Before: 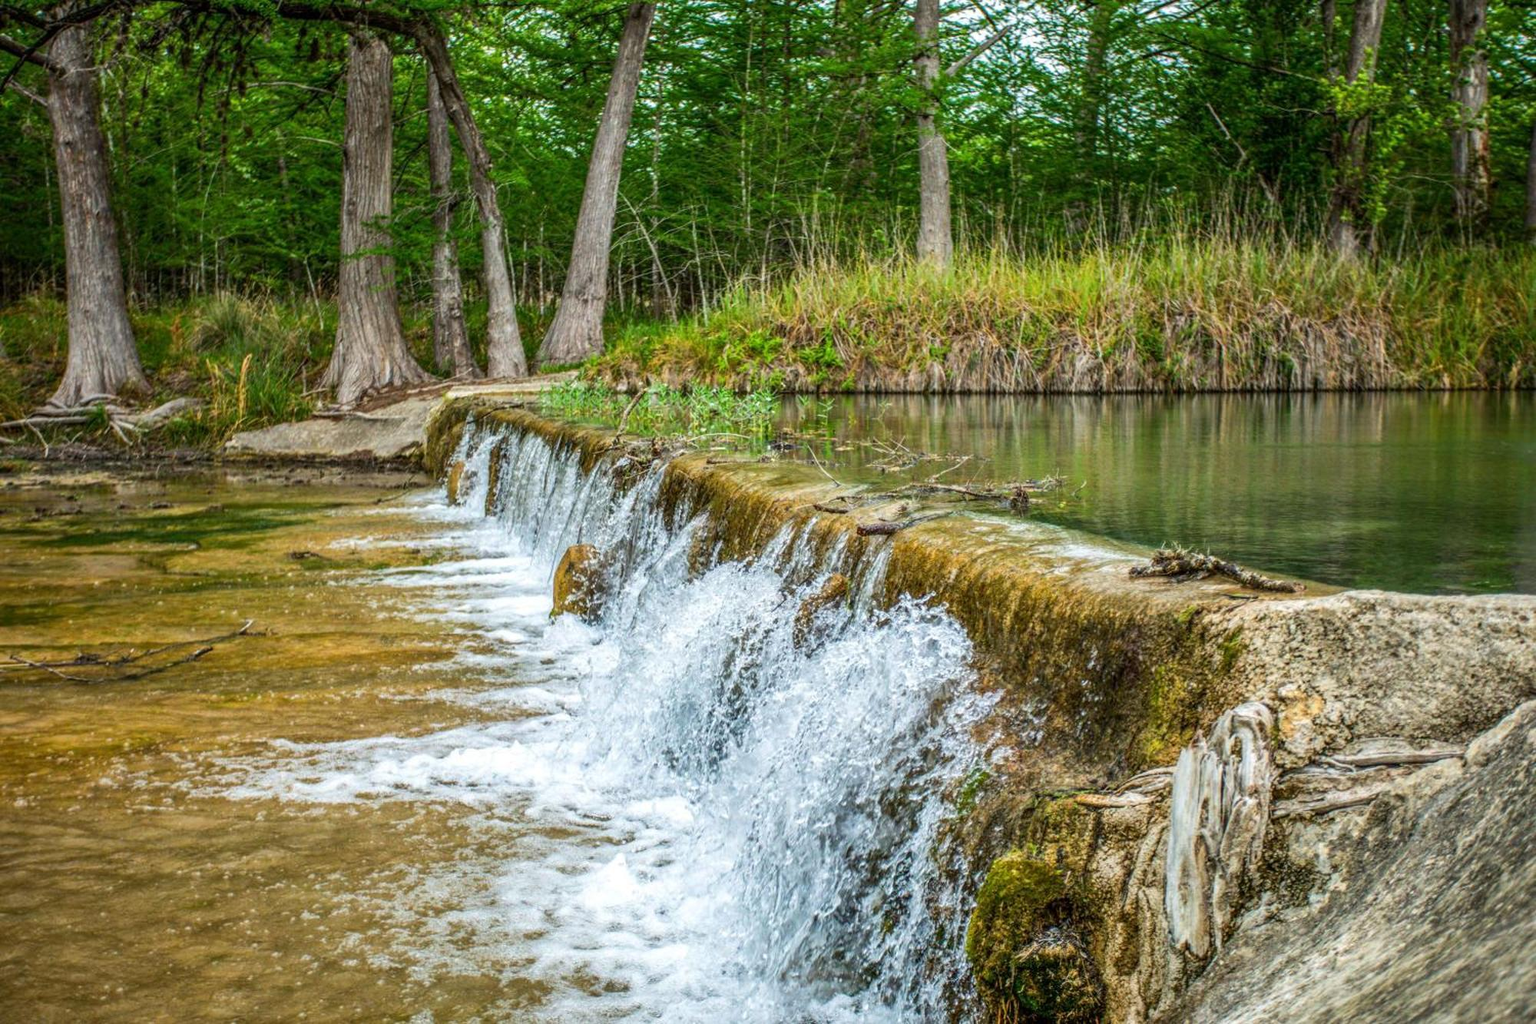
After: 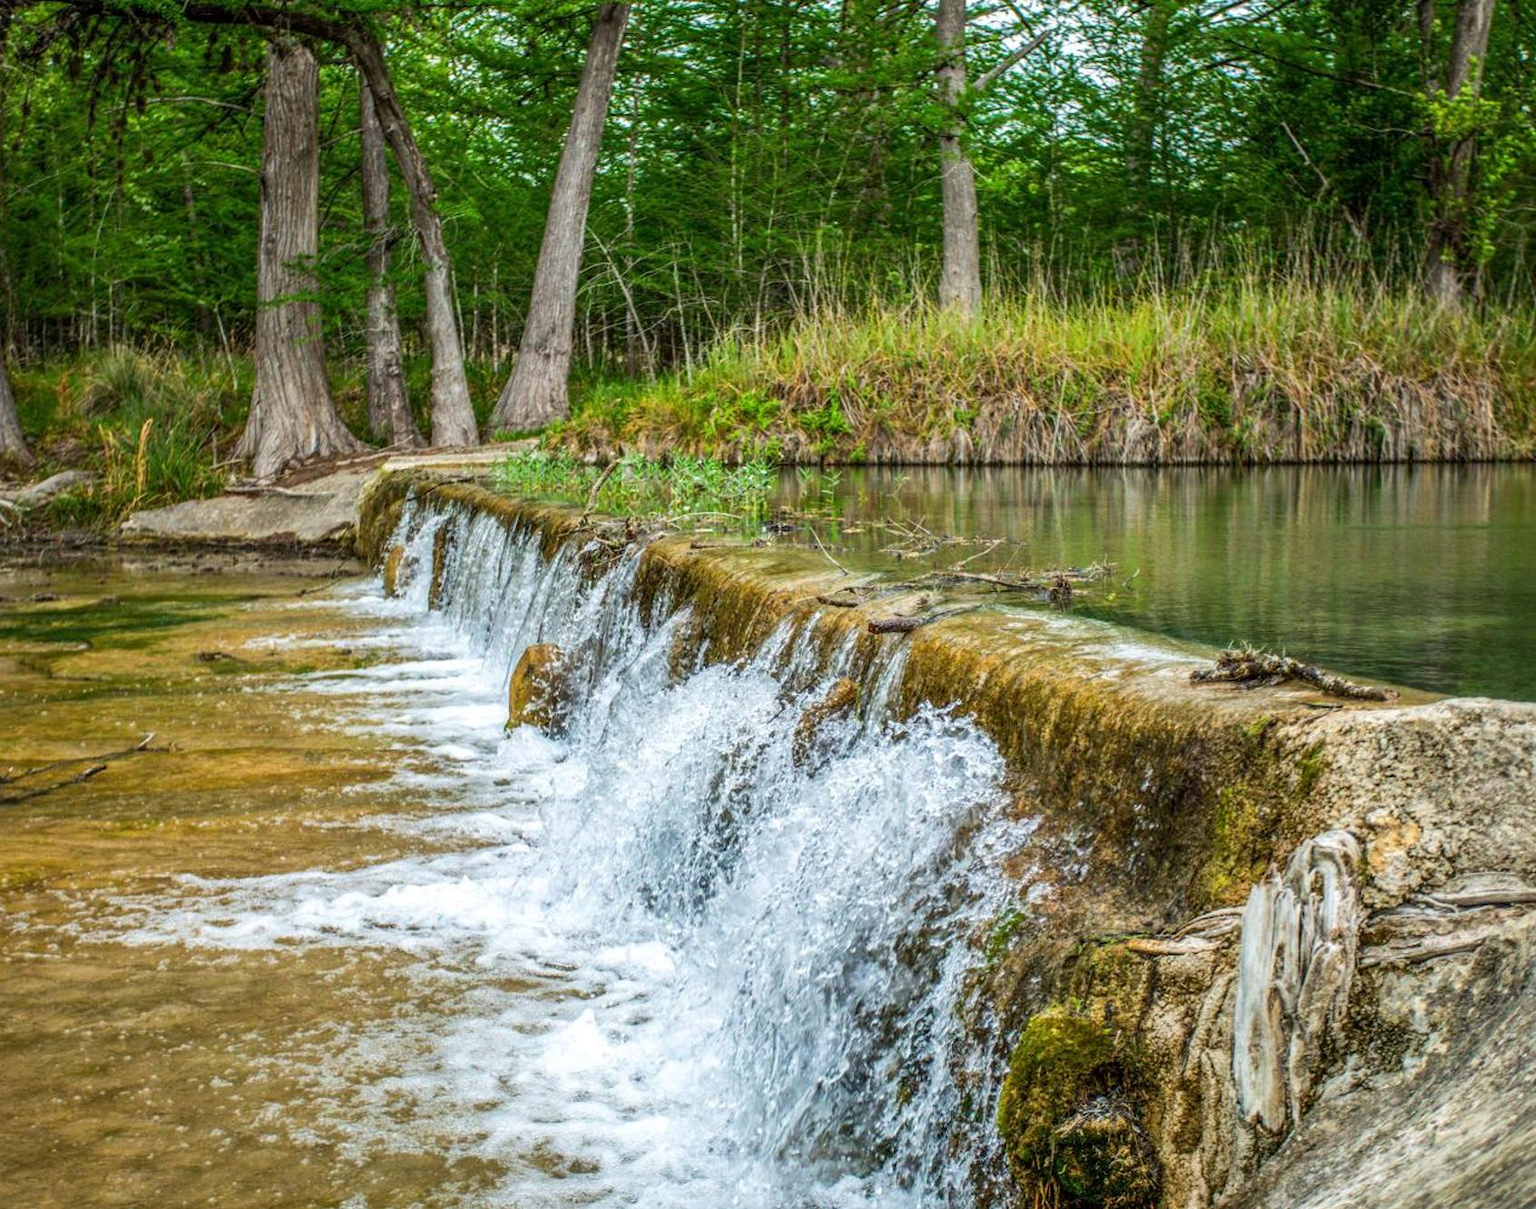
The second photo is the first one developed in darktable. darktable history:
crop: left 8.019%, right 7.385%
